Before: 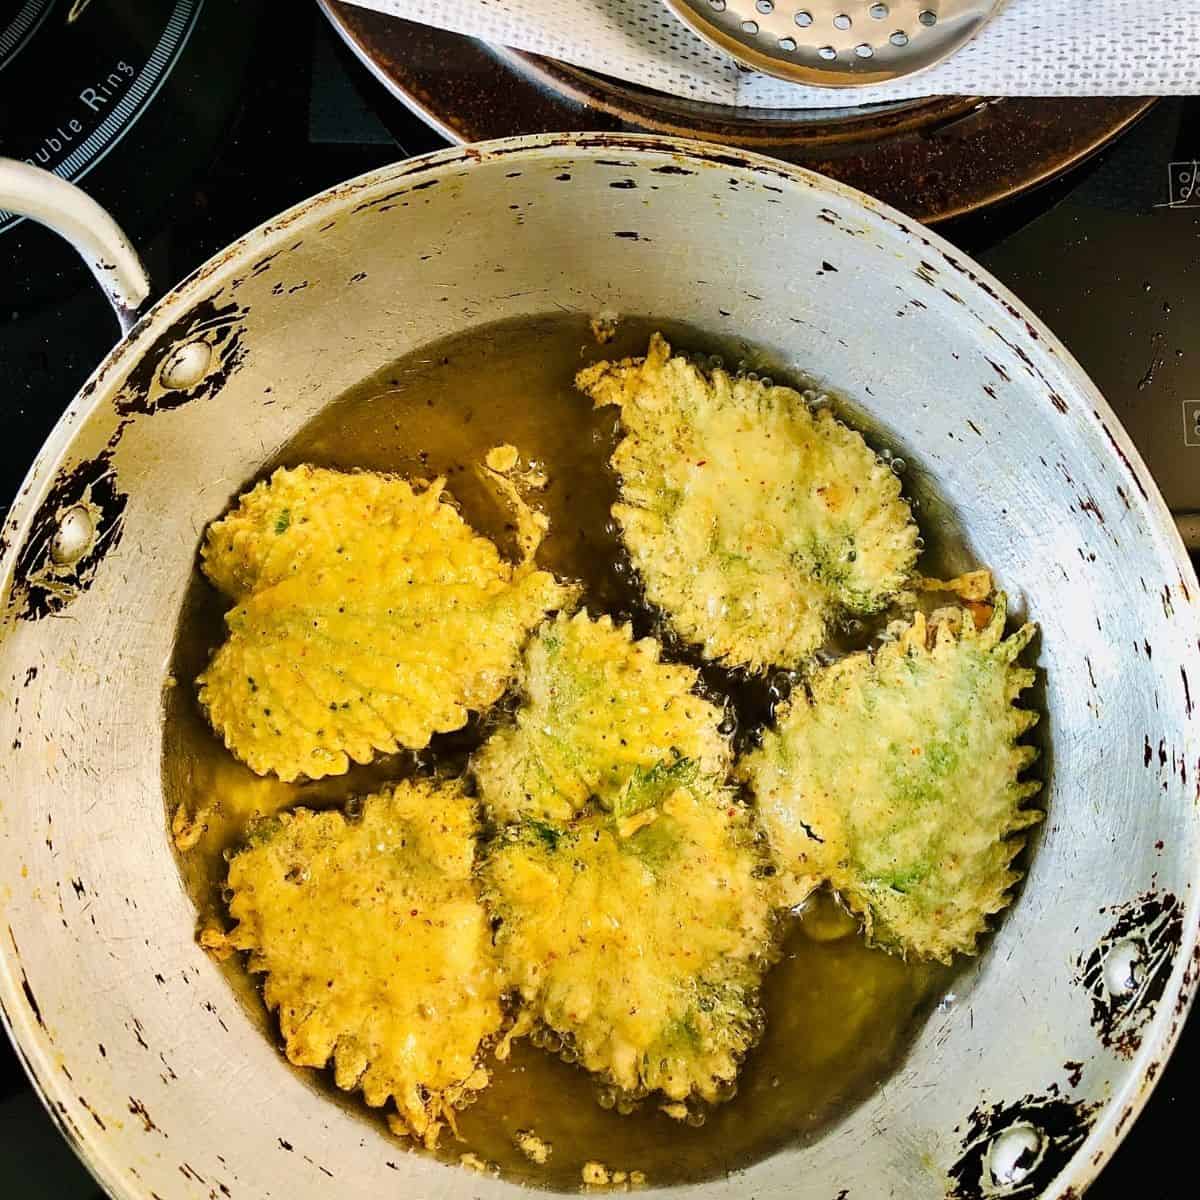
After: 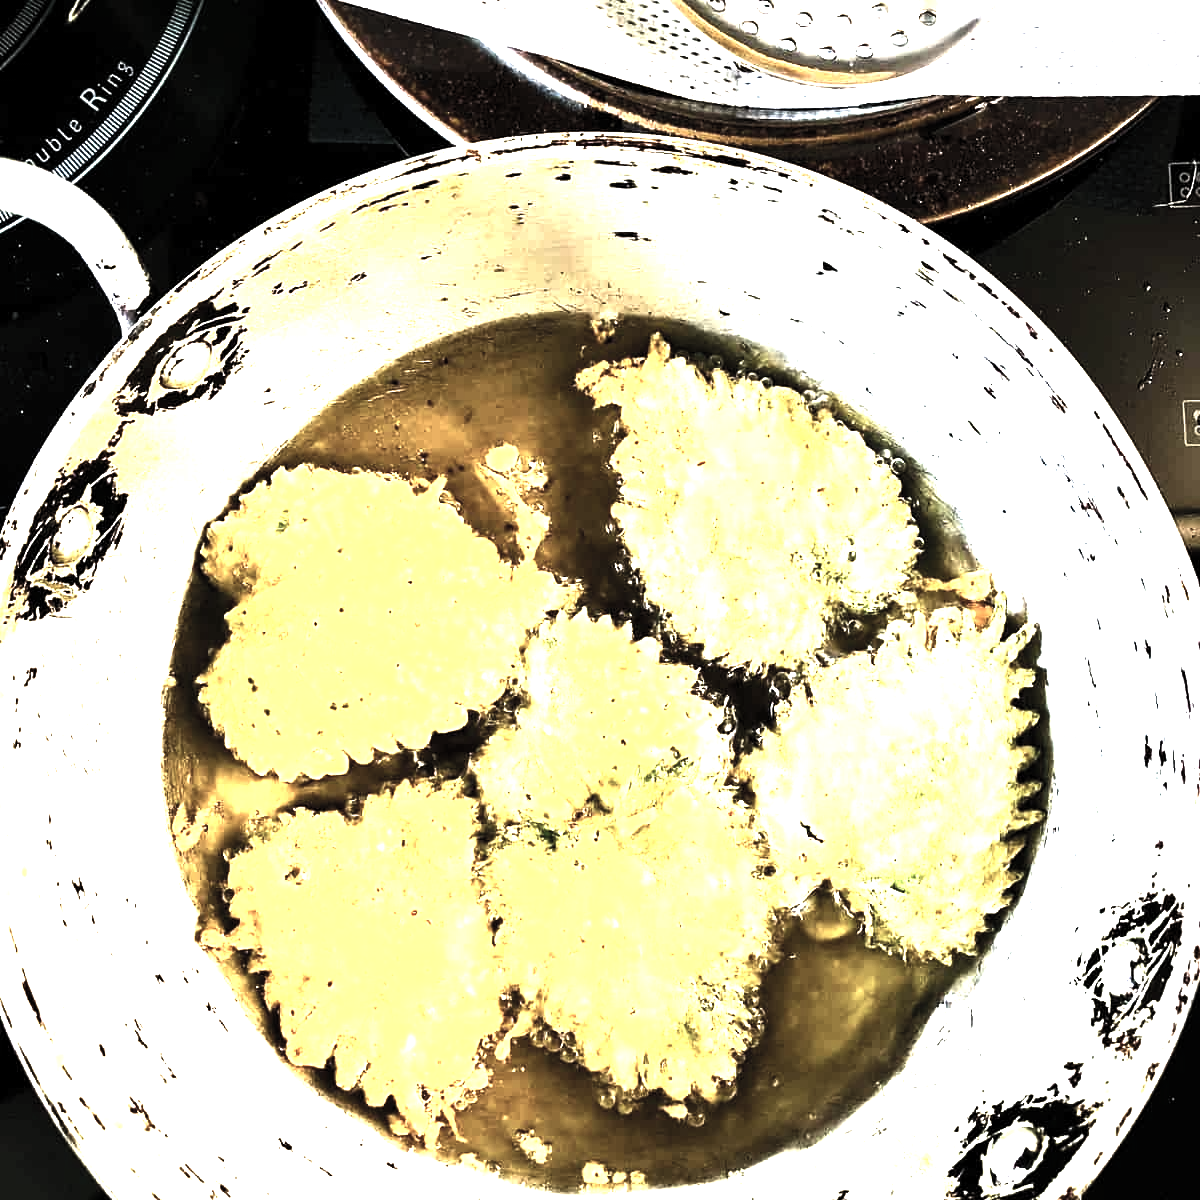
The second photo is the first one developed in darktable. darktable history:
levels: levels [0.044, 0.475, 0.791]
white balance: emerald 1
contrast brightness saturation: contrast 0.43, brightness 0.56, saturation -0.19
